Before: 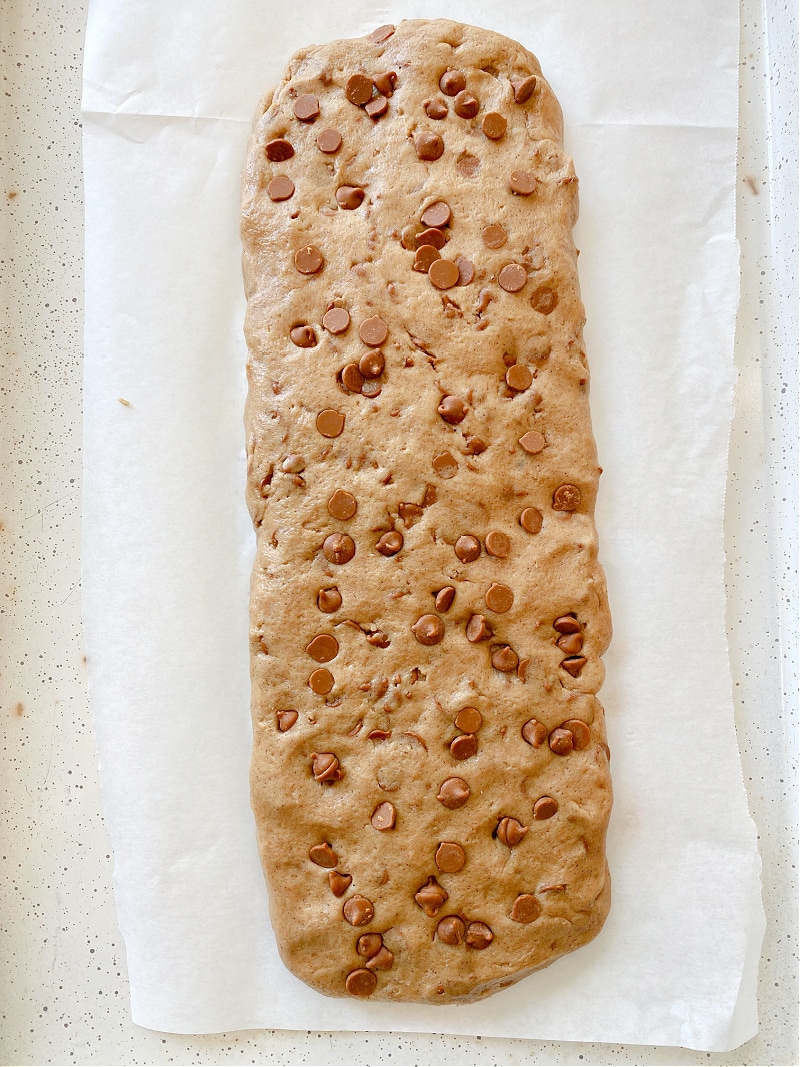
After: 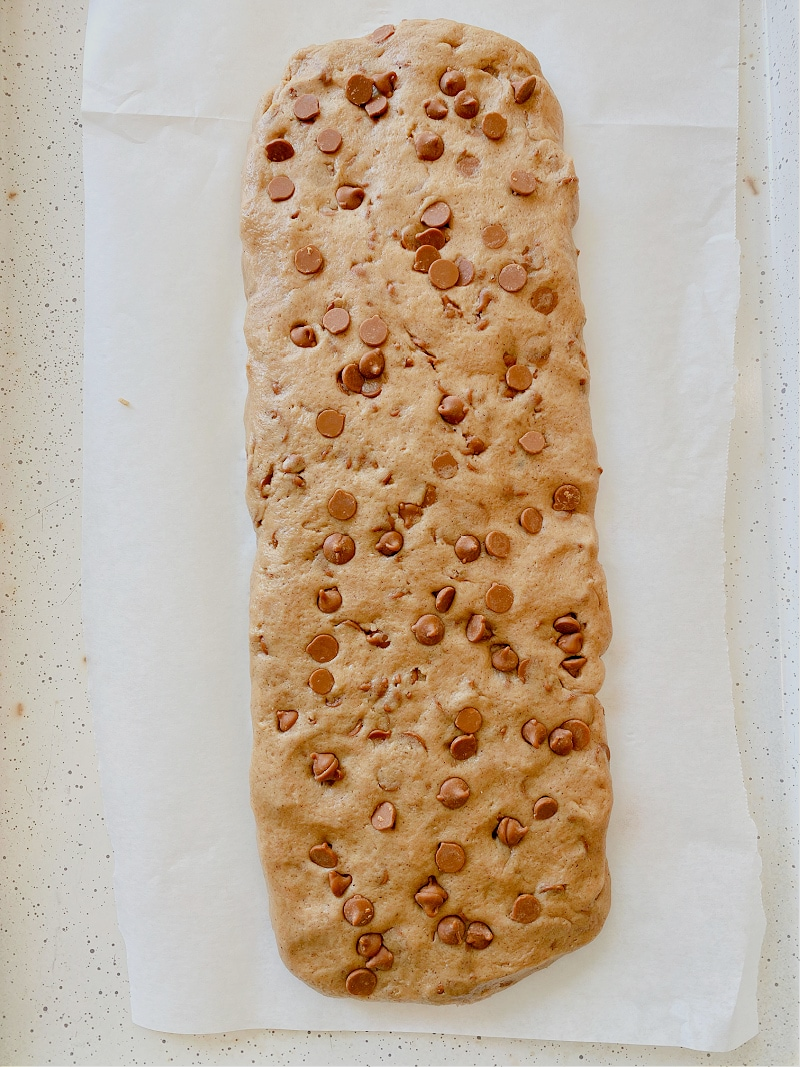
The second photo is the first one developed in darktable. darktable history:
filmic rgb: black relative exposure -8.02 EV, white relative exposure 3.95 EV, hardness 4.27, color science v6 (2022), iterations of high-quality reconstruction 0
